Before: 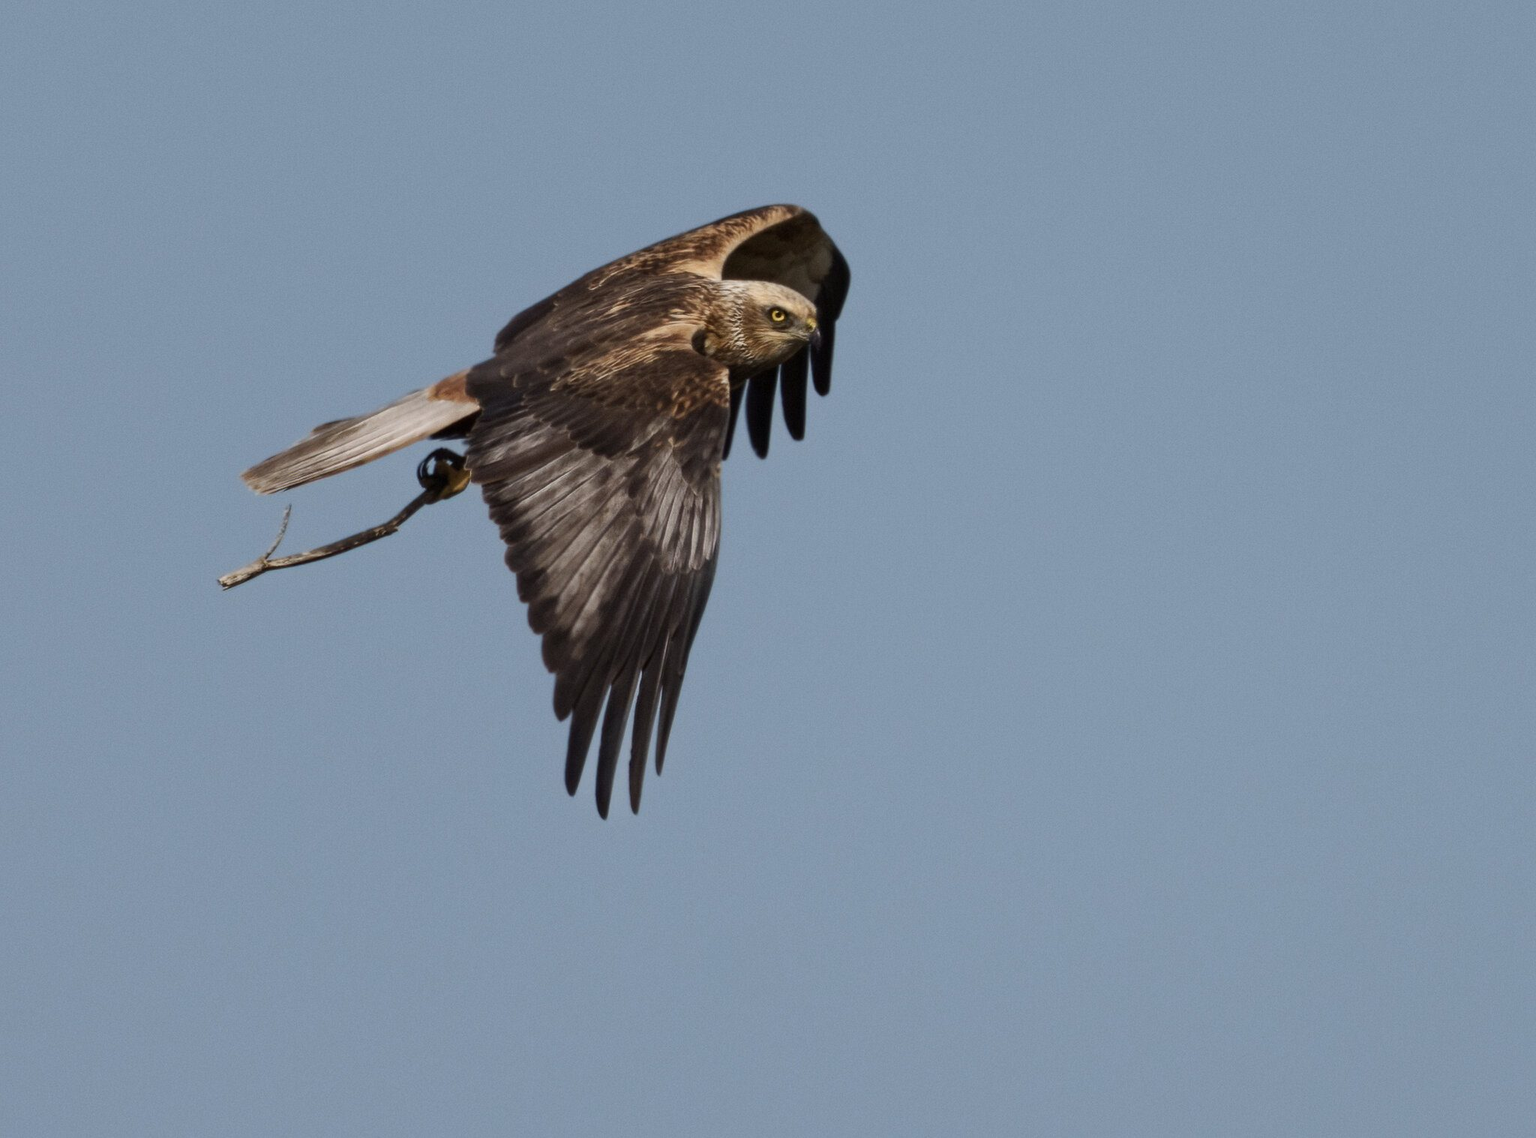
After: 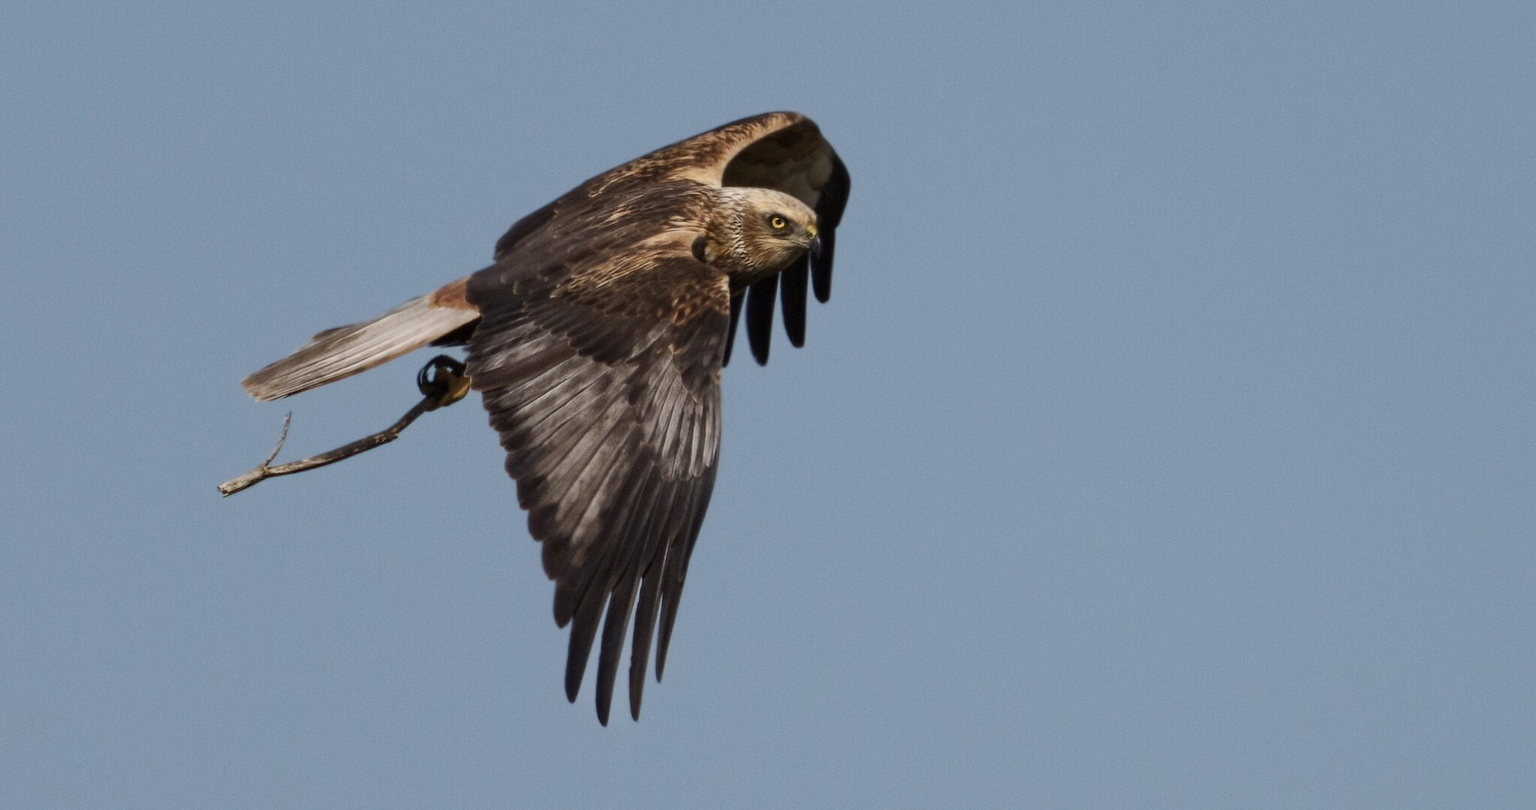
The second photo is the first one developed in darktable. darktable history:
crop and rotate: top 8.206%, bottom 20.578%
